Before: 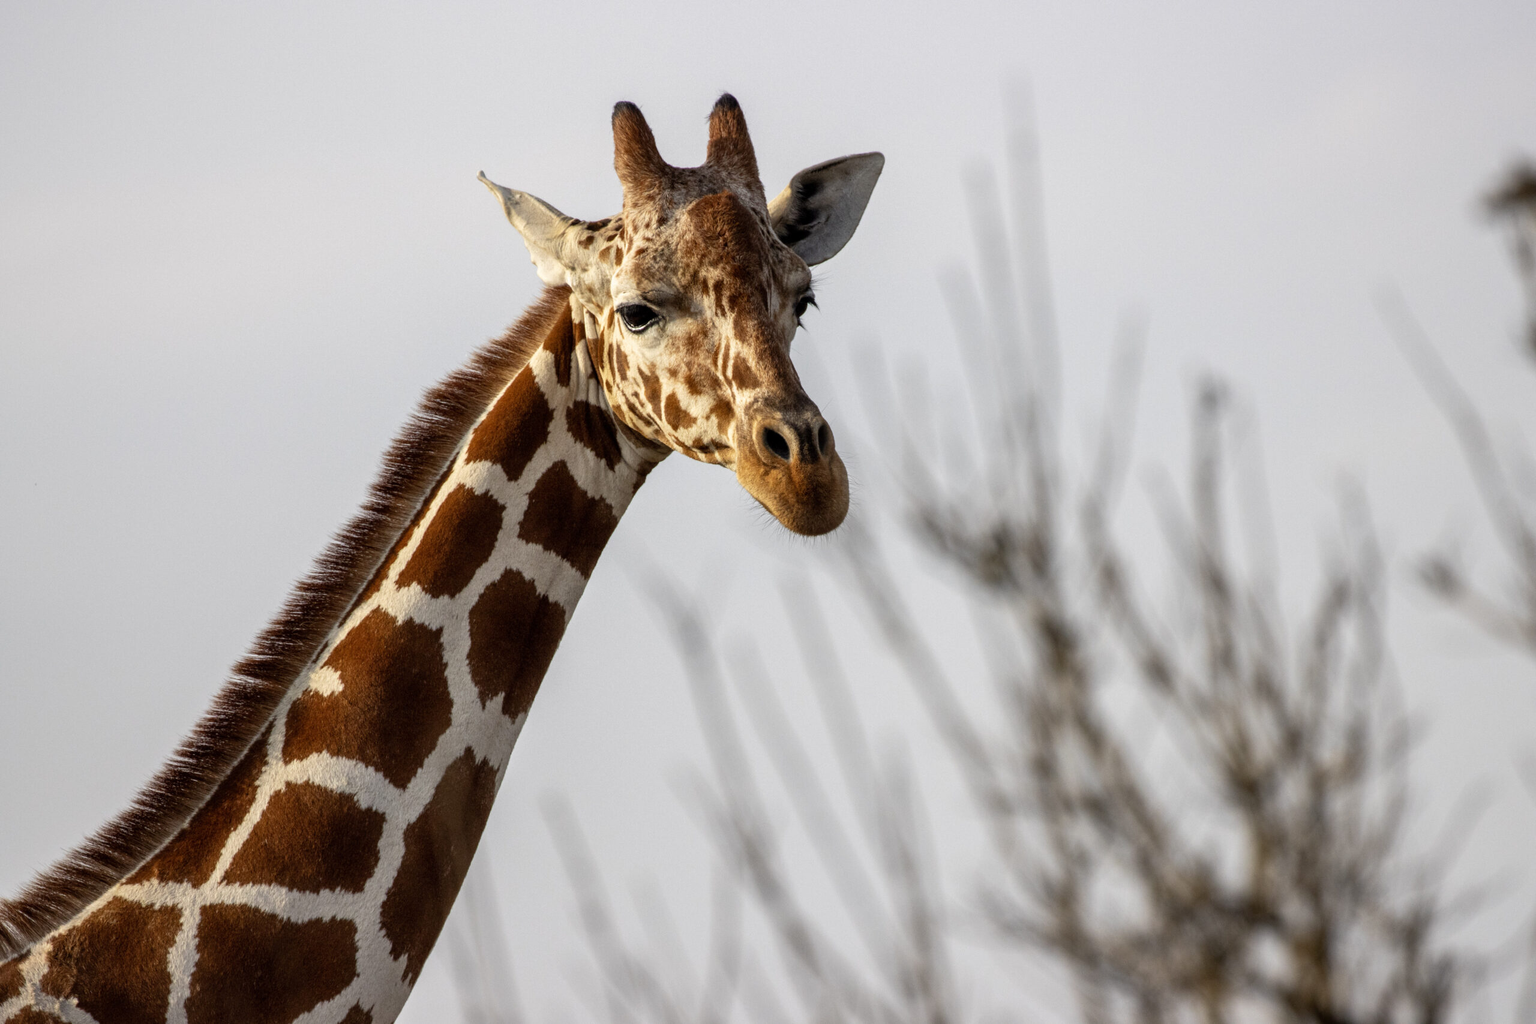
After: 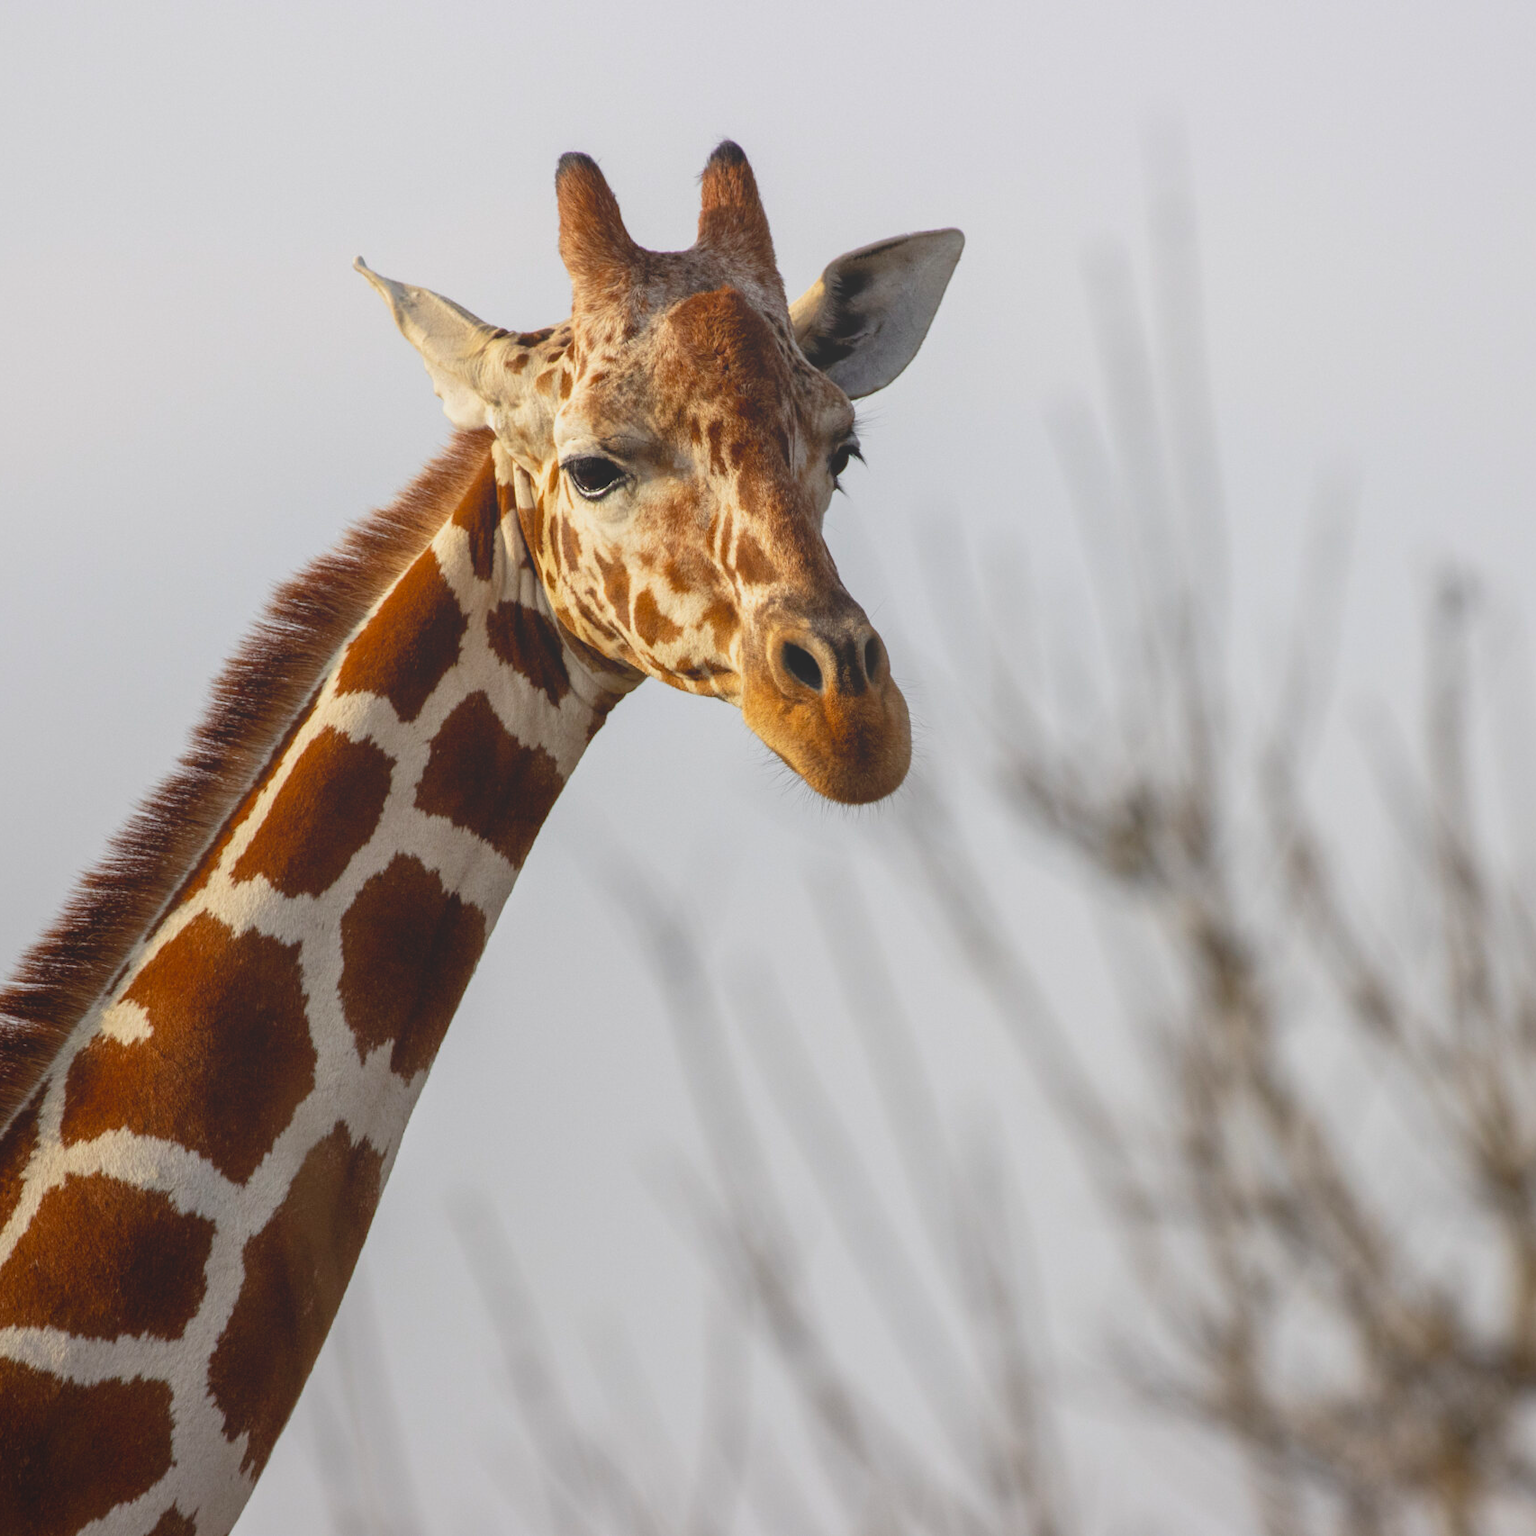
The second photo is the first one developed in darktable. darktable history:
crop and rotate: left 15.754%, right 17.579%
local contrast: detail 70%
